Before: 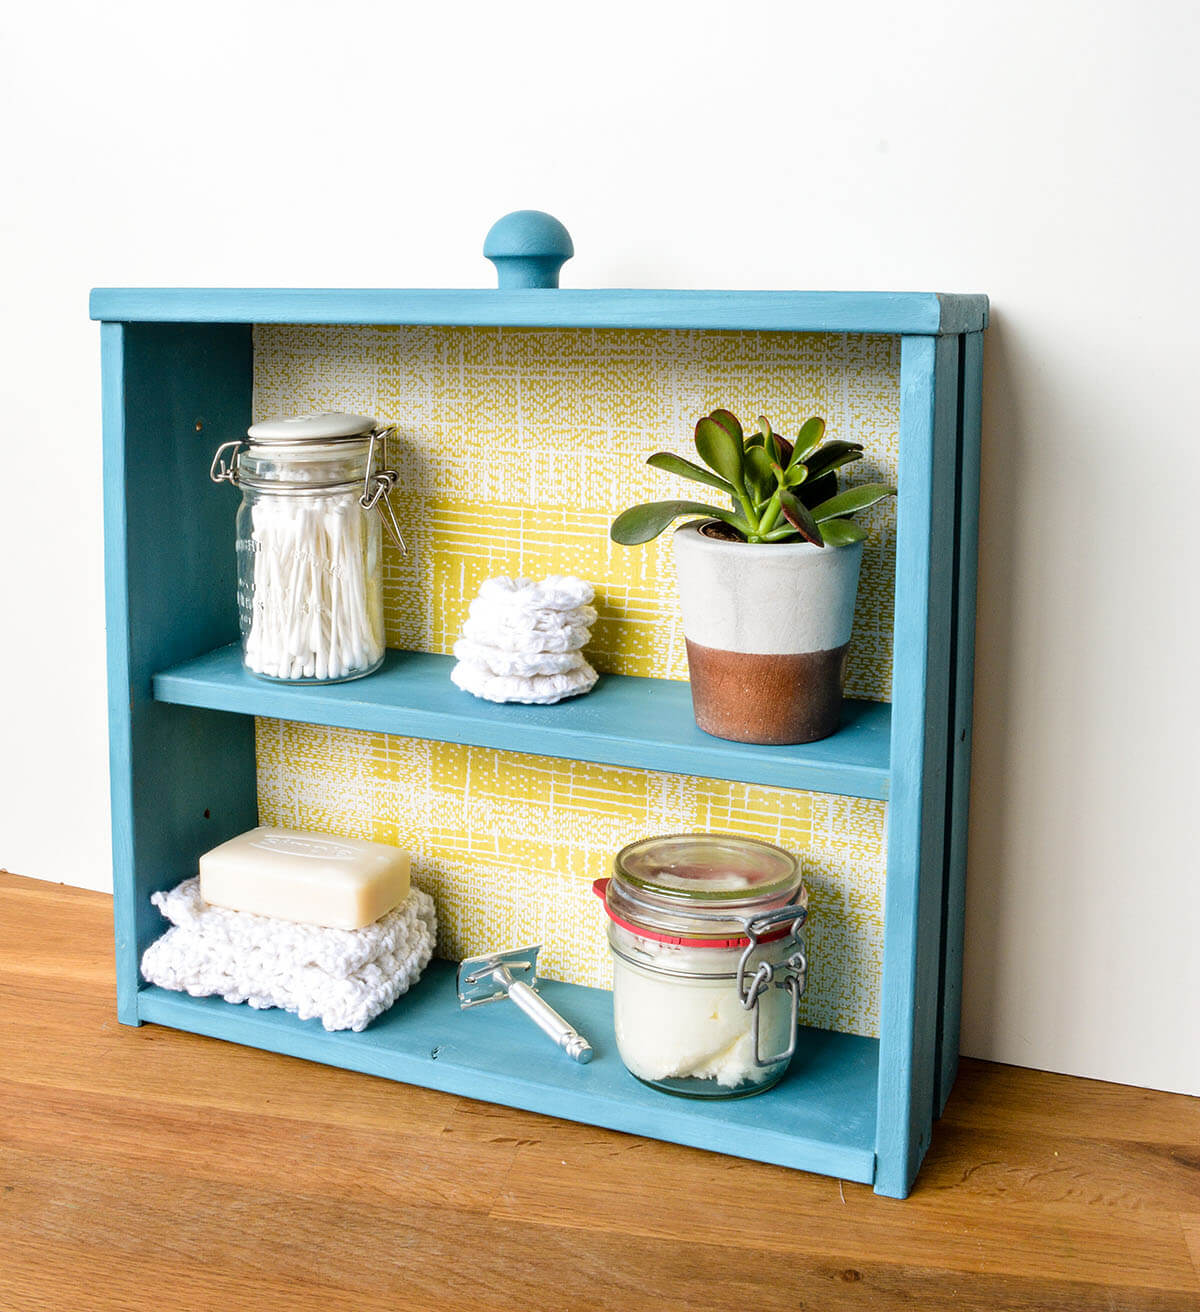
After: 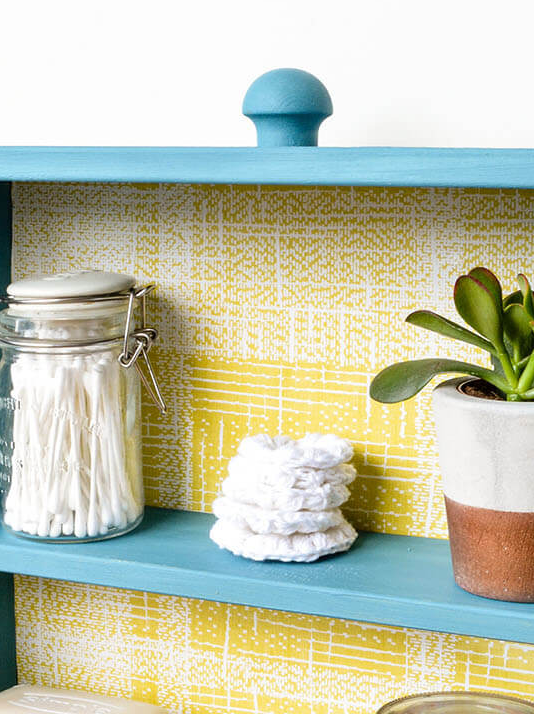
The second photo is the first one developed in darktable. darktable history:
crop: left 20.115%, top 10.869%, right 35.353%, bottom 34.684%
